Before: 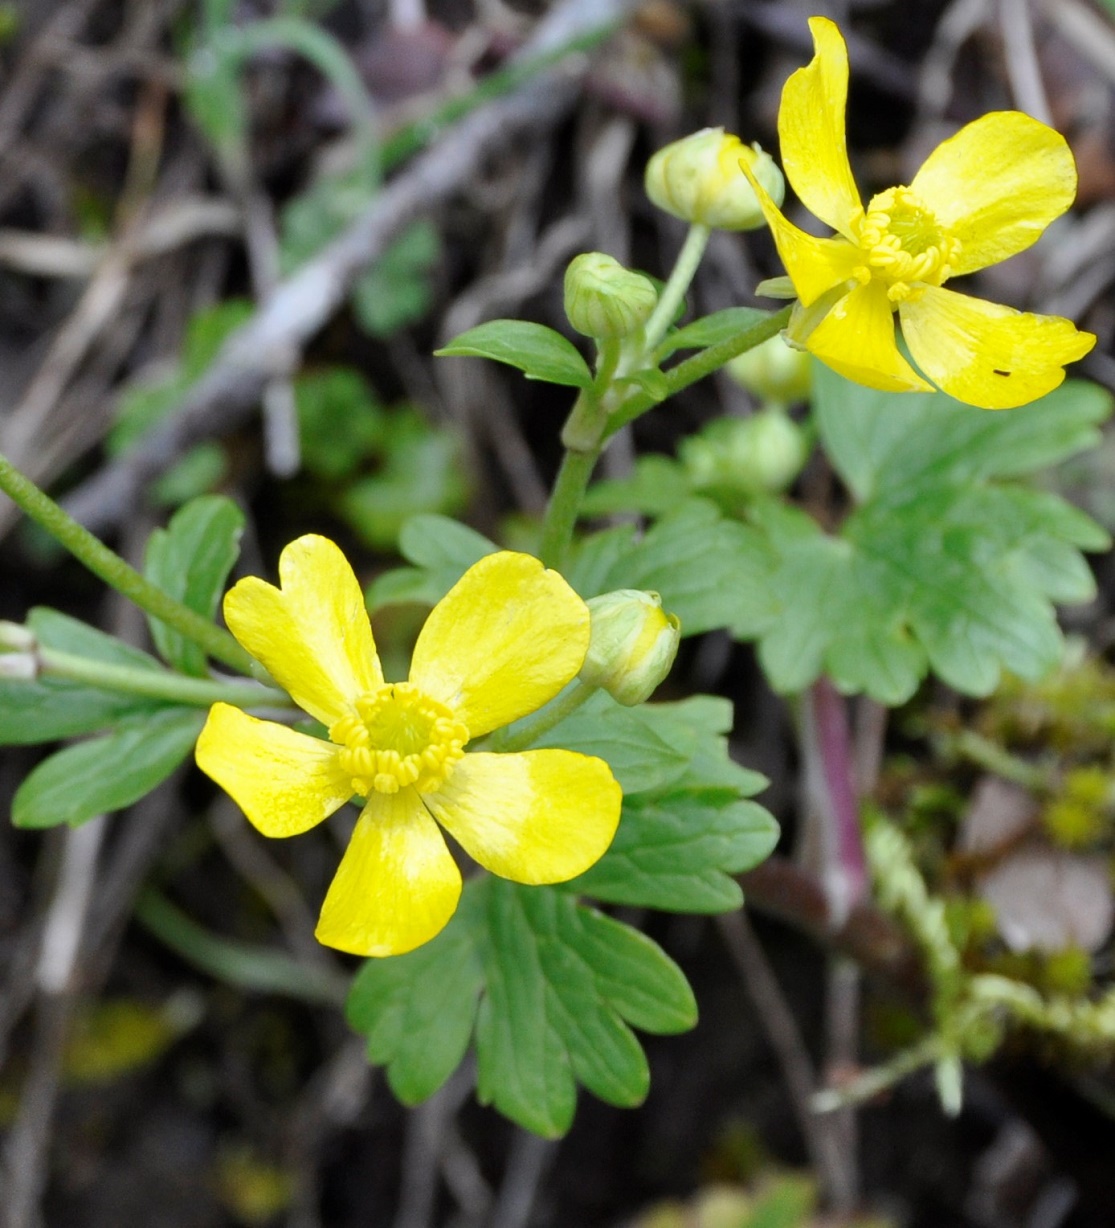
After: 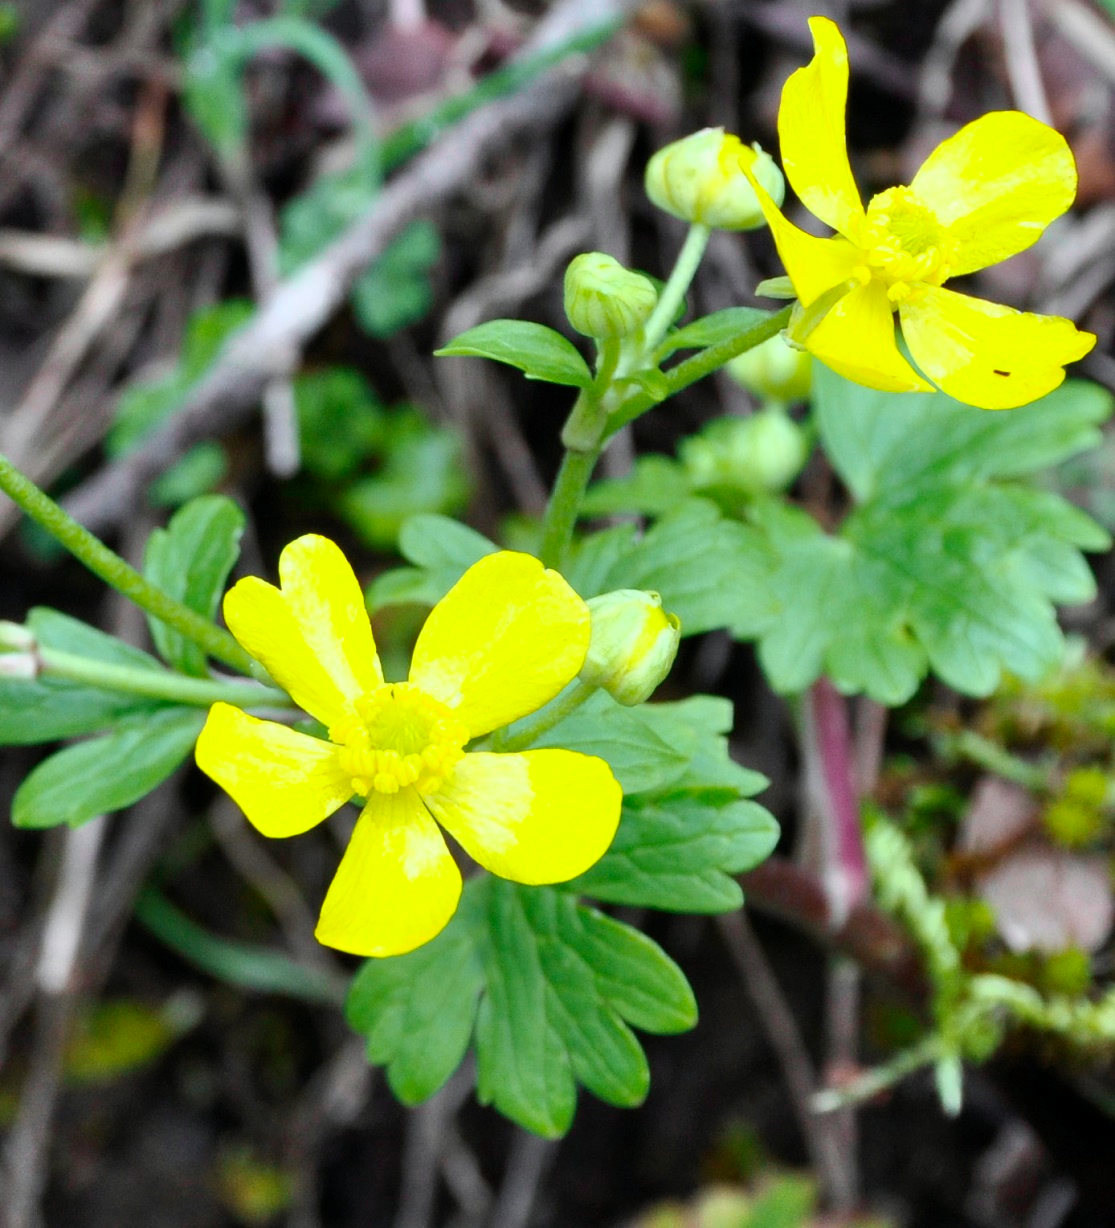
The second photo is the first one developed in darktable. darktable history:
tone curve: curves: ch0 [(0, 0) (0.051, 0.047) (0.102, 0.099) (0.236, 0.249) (0.429, 0.473) (0.67, 0.755) (0.875, 0.948) (1, 0.985)]; ch1 [(0, 0) (0.339, 0.298) (0.402, 0.363) (0.453, 0.413) (0.485, 0.469) (0.494, 0.493) (0.504, 0.502) (0.515, 0.526) (0.563, 0.591) (0.597, 0.639) (0.834, 0.888) (1, 1)]; ch2 [(0, 0) (0.362, 0.353) (0.425, 0.439) (0.501, 0.501) (0.537, 0.538) (0.58, 0.59) (0.642, 0.669) (0.773, 0.856) (1, 1)], color space Lab, independent channels, preserve colors none
